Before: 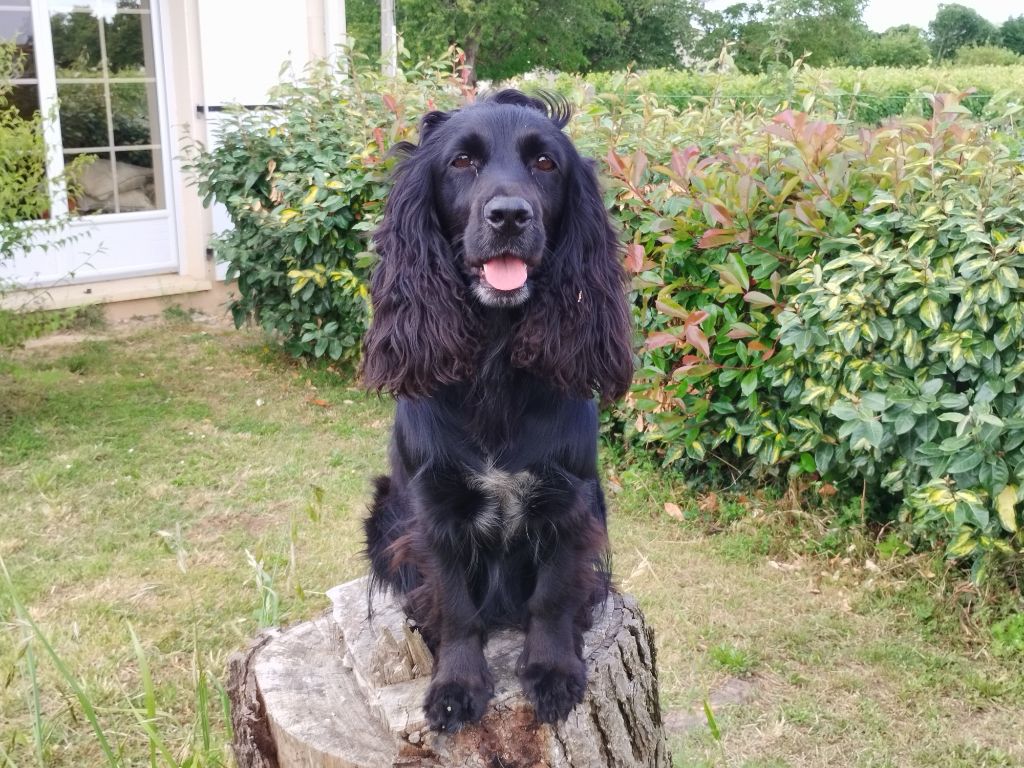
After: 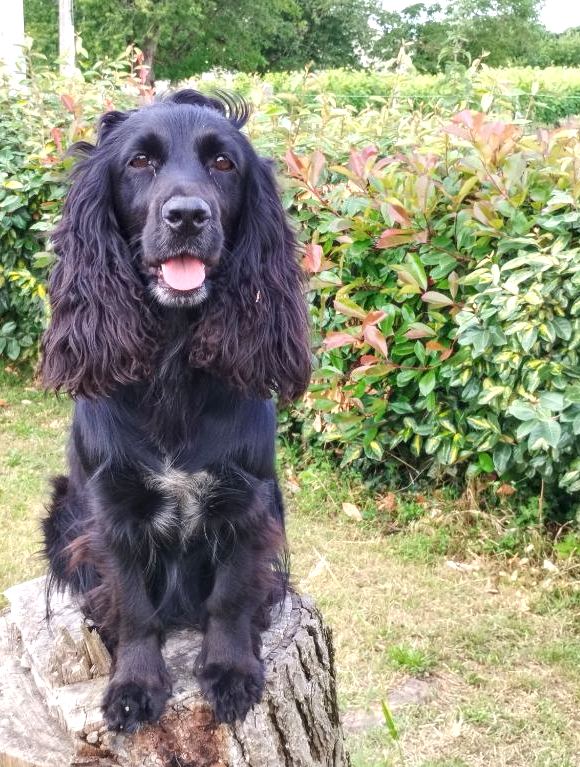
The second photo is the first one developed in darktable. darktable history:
exposure: black level correction 0, exposure 0.5 EV, compensate highlight preservation false
base curve: exposure shift 0, preserve colors none
crop: left 31.458%, top 0%, right 11.876%
local contrast: on, module defaults
